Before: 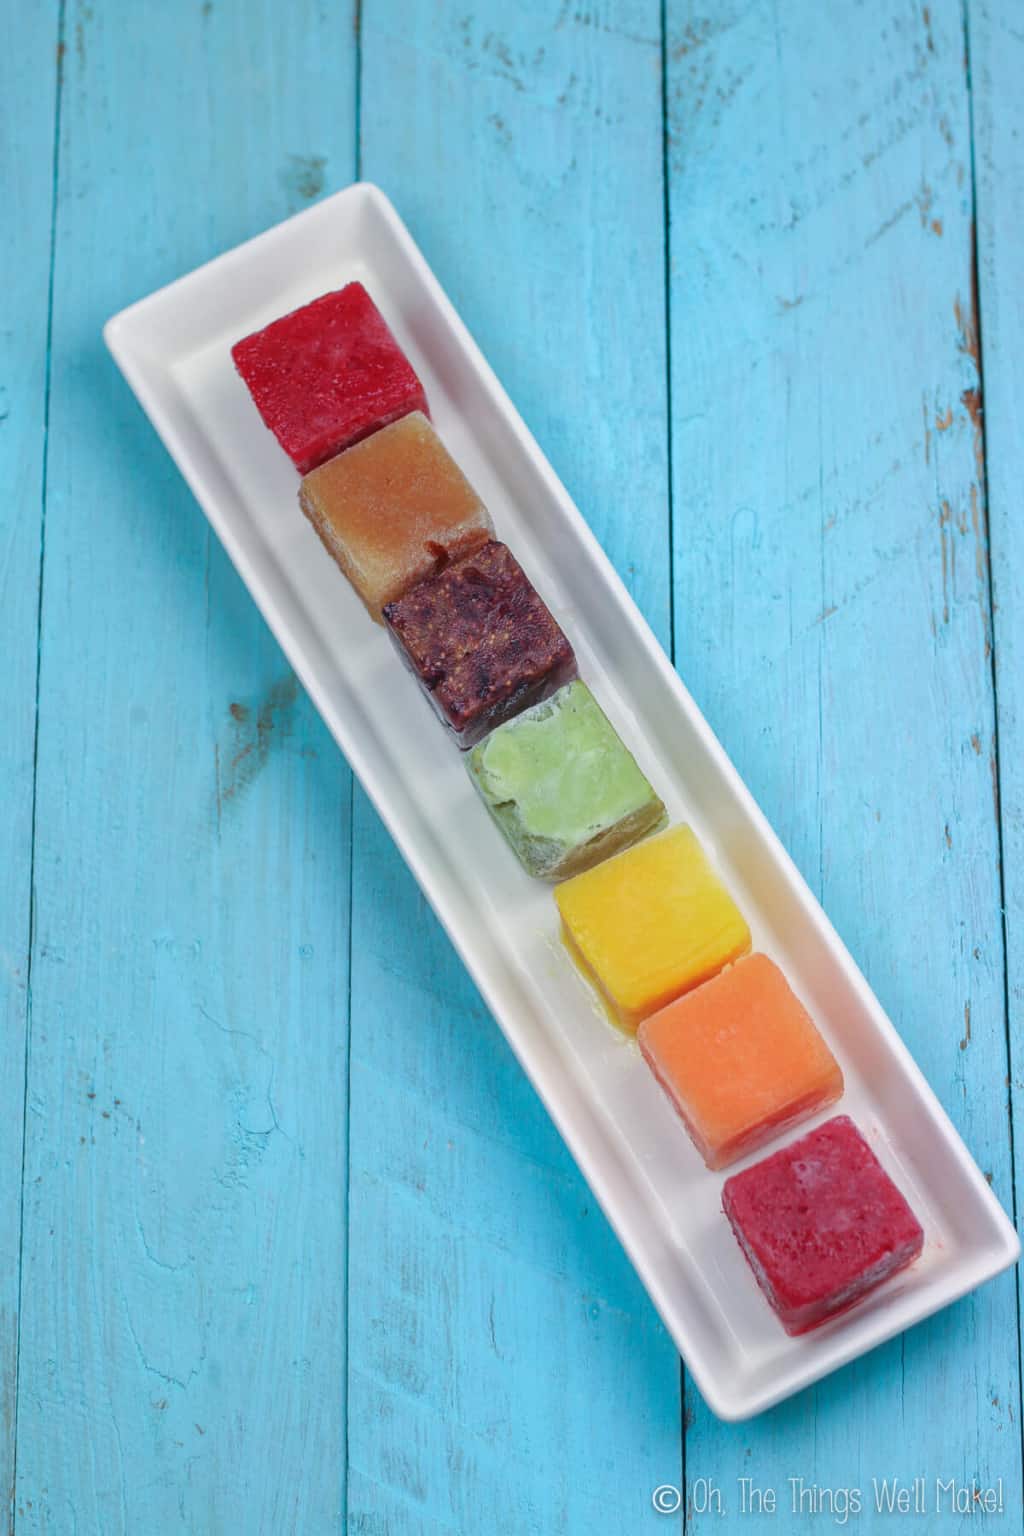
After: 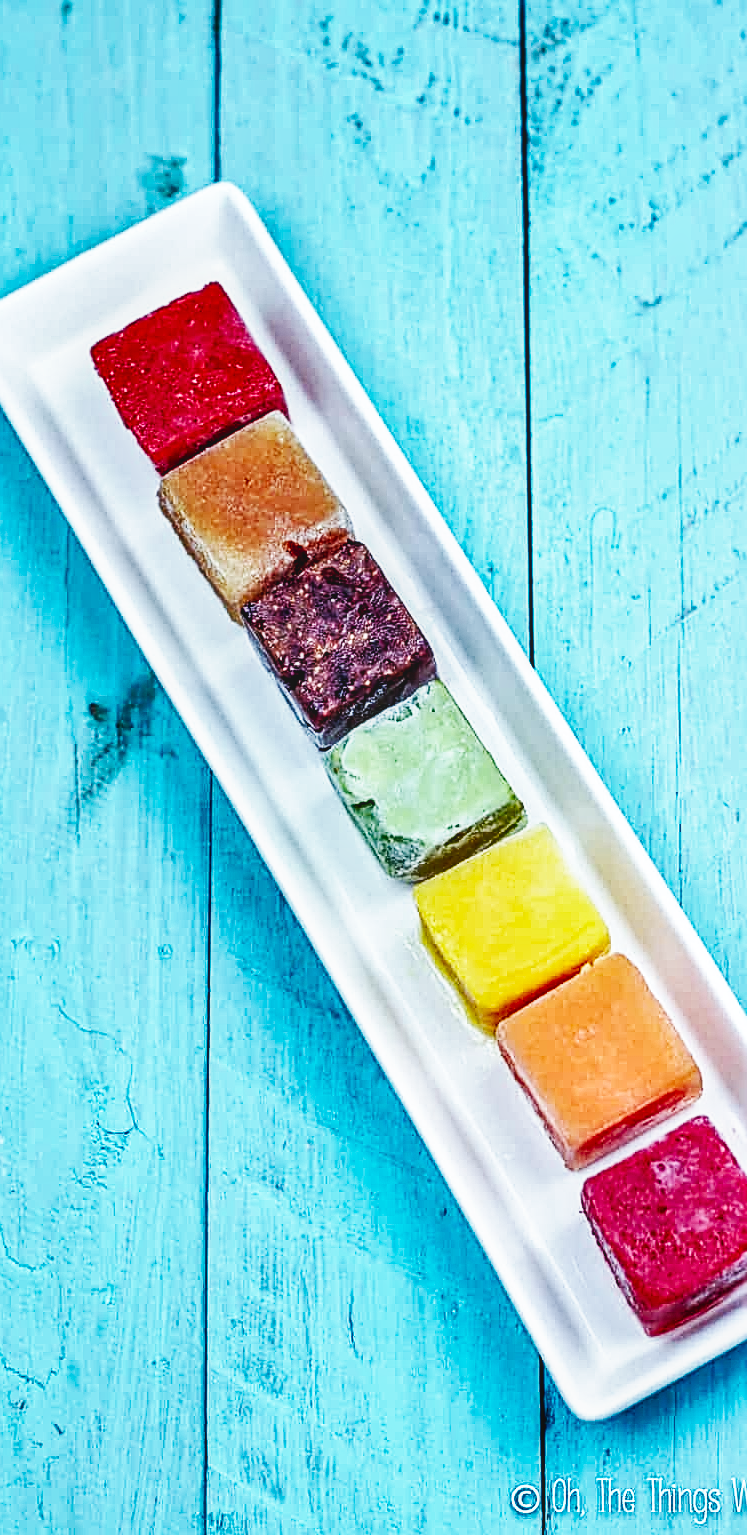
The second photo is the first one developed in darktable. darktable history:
crop: left 13.806%, top 0%, right 13.231%
sharpen: on, module defaults
local contrast: detail 110%
exposure: black level correction 0.006, exposure -0.224 EV, compensate highlight preservation false
base curve: curves: ch0 [(0, 0) (0.007, 0.004) (0.027, 0.03) (0.046, 0.07) (0.207, 0.54) (0.442, 0.872) (0.673, 0.972) (1, 1)], preserve colors none
shadows and highlights: low approximation 0.01, soften with gaussian
contrast equalizer: octaves 7, y [[0.5, 0.542, 0.583, 0.625, 0.667, 0.708], [0.5 ×6], [0.5 ×6], [0 ×6], [0 ×6]]
color calibration: illuminant F (fluorescent), F source F9 (Cool White Deluxe 4150 K) – high CRI, x 0.374, y 0.373, temperature 4162.96 K
